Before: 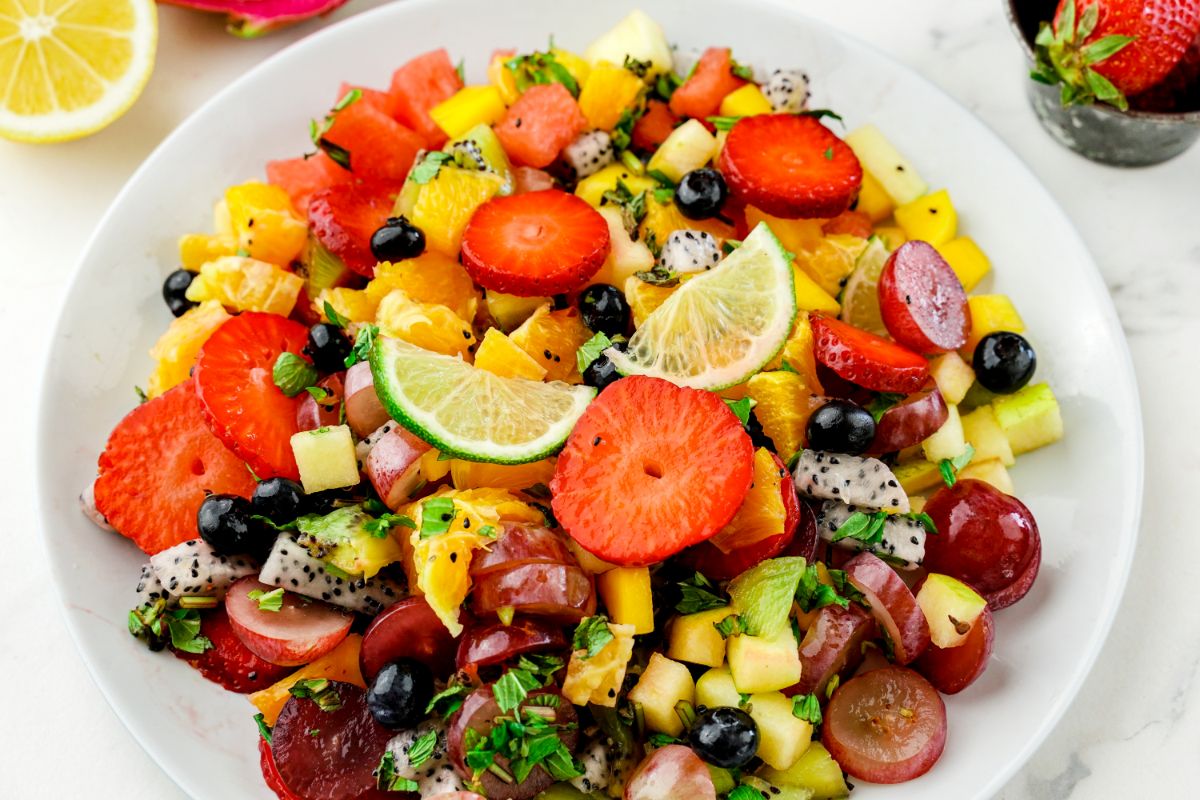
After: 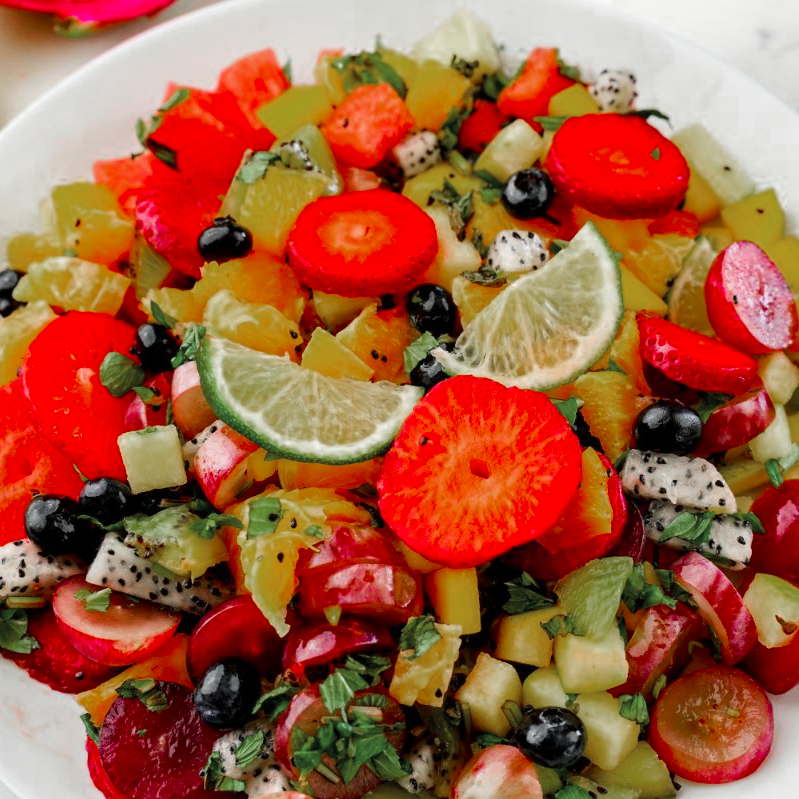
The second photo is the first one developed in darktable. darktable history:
crop and rotate: left 14.436%, right 18.898%
color zones: curves: ch0 [(0, 0.48) (0.209, 0.398) (0.305, 0.332) (0.429, 0.493) (0.571, 0.5) (0.714, 0.5) (0.857, 0.5) (1, 0.48)]; ch1 [(0, 0.736) (0.143, 0.625) (0.225, 0.371) (0.429, 0.256) (0.571, 0.241) (0.714, 0.213) (0.857, 0.48) (1, 0.736)]; ch2 [(0, 0.448) (0.143, 0.498) (0.286, 0.5) (0.429, 0.5) (0.571, 0.5) (0.714, 0.5) (0.857, 0.5) (1, 0.448)]
